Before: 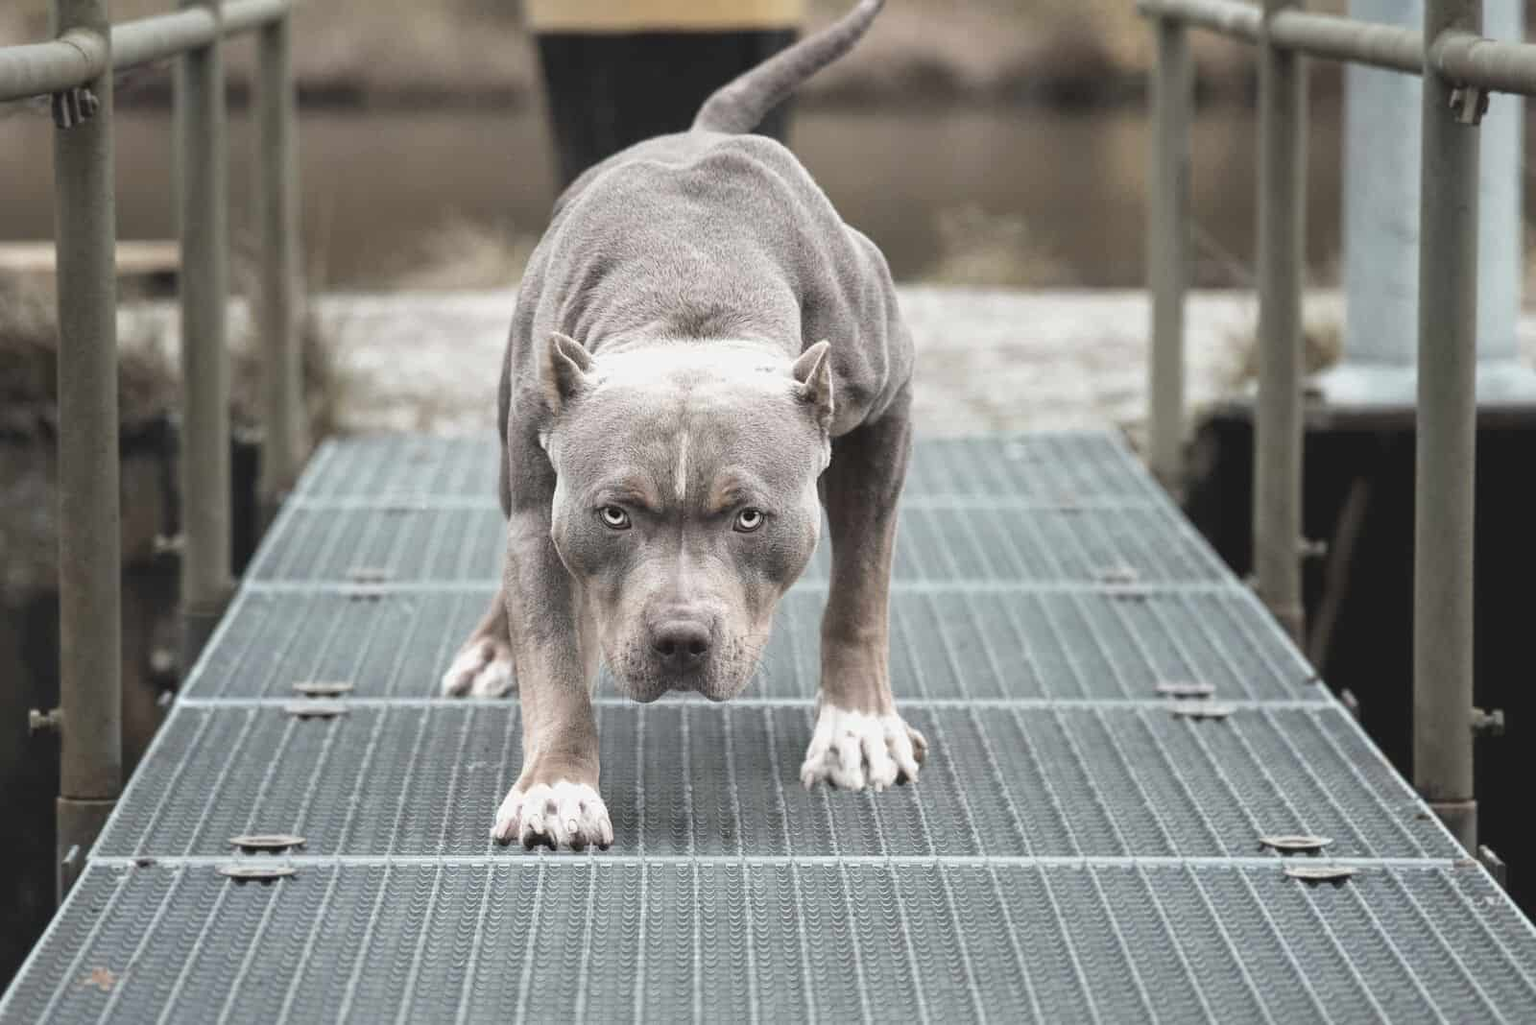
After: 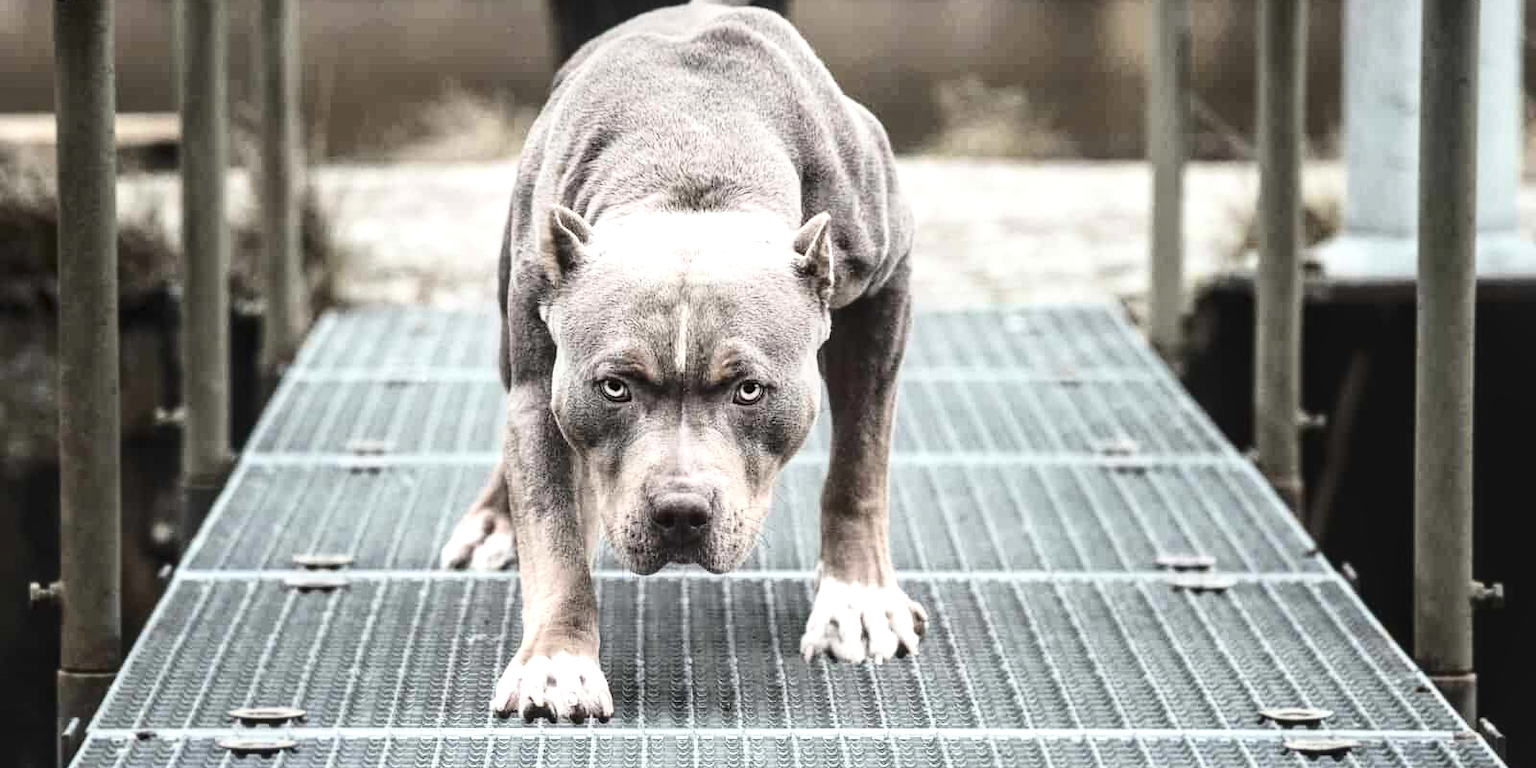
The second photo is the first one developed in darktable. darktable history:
crop and rotate: top 12.5%, bottom 12.5%
shadows and highlights: shadows -20, white point adjustment -2, highlights -35
local contrast: on, module defaults
levels: levels [0, 0.476, 0.951]
color balance: mode lift, gamma, gain (sRGB), lift [0.97, 1, 1, 1], gamma [1.03, 1, 1, 1]
contrast brightness saturation: contrast 0.39, brightness 0.1
white balance: emerald 1
